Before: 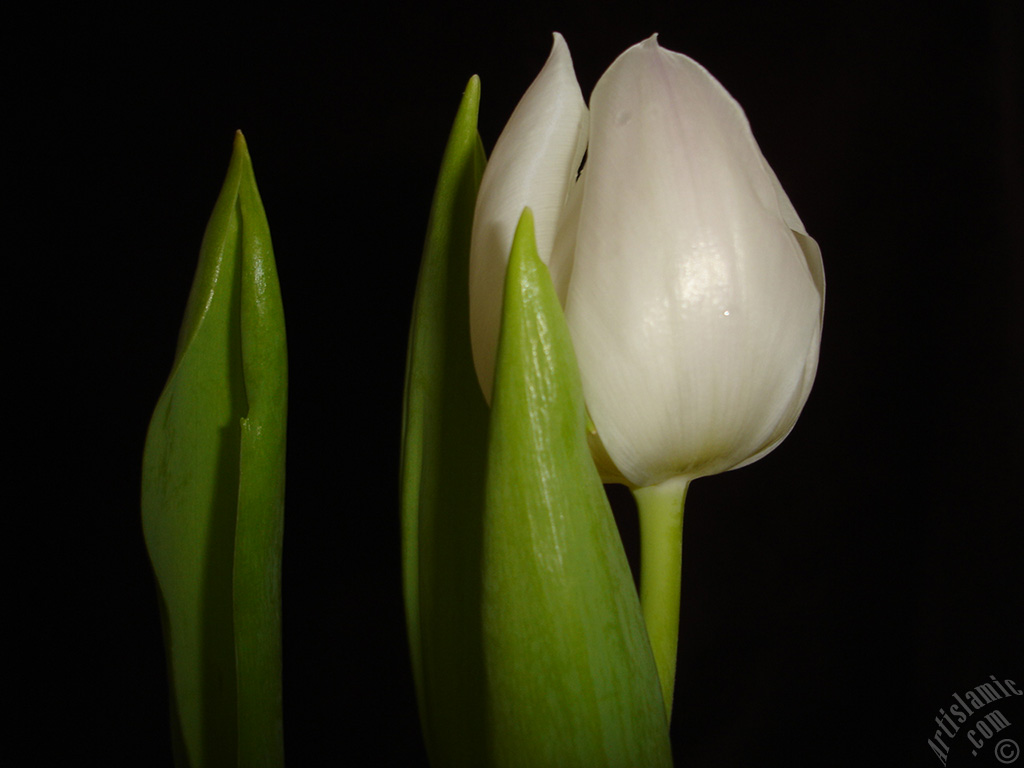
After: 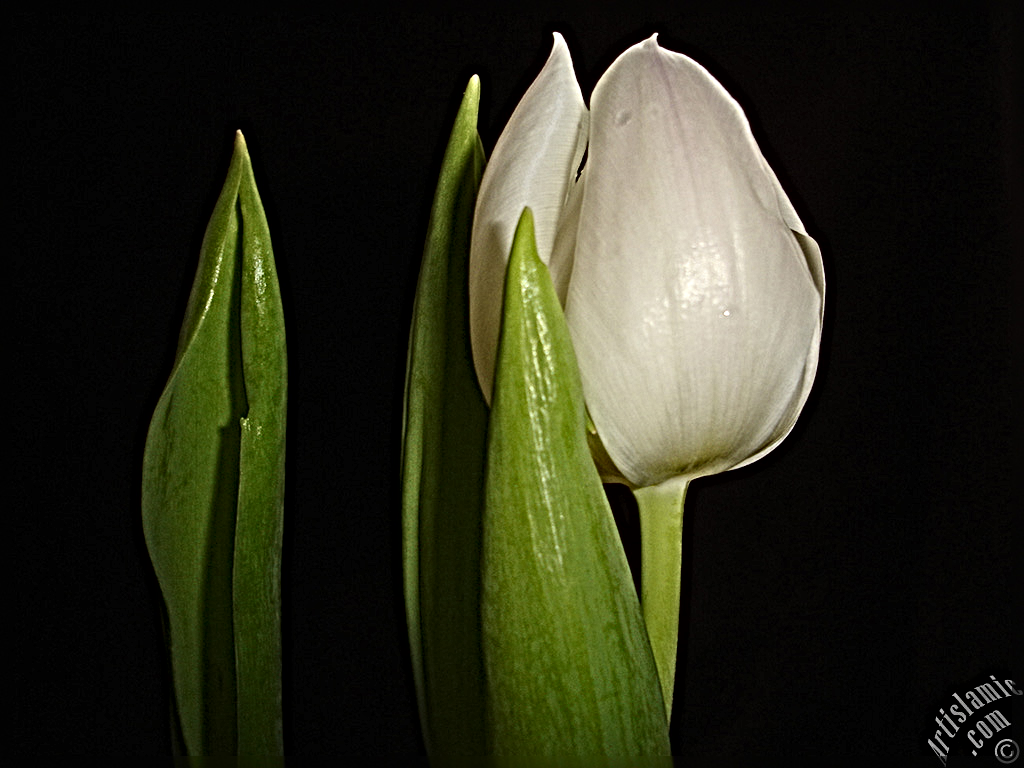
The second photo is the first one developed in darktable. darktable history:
contrast brightness saturation: contrast 0.15, brightness 0.05
sharpen: radius 6.3, amount 1.8, threshold 0
